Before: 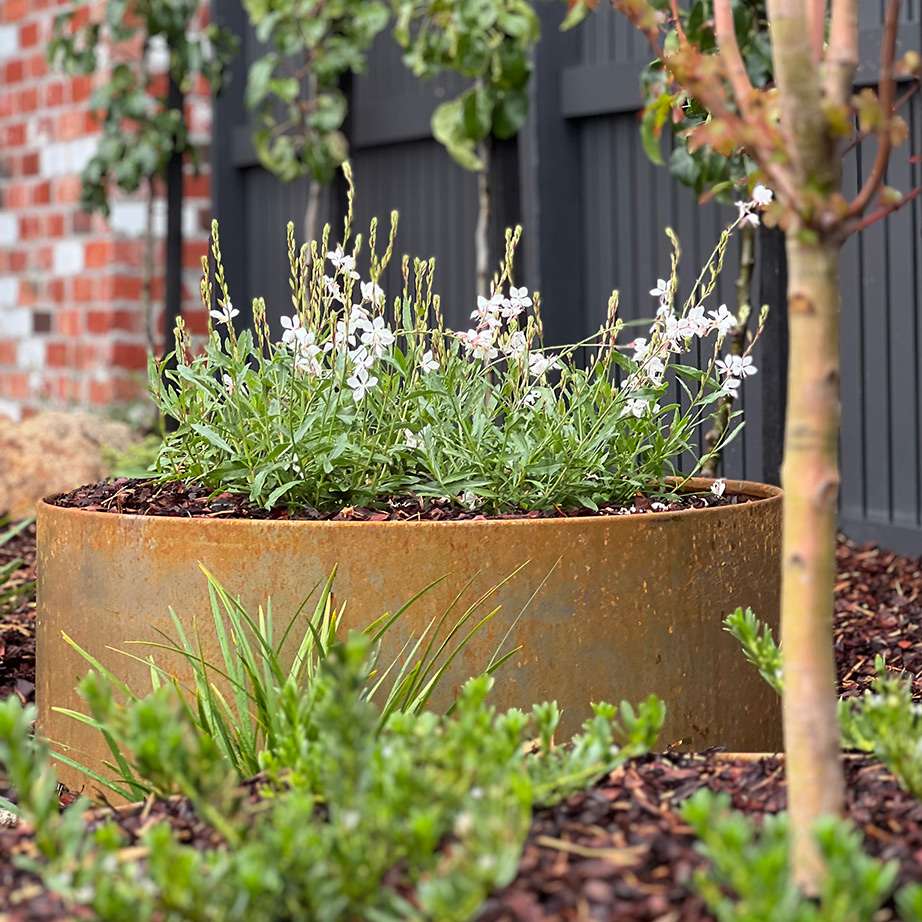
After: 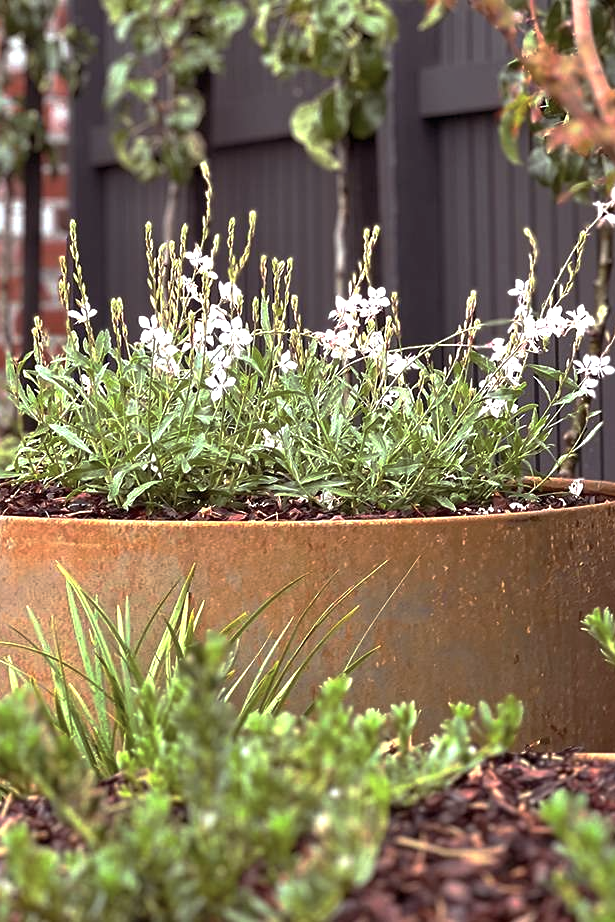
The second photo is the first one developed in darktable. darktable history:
base curve: curves: ch0 [(0, 0) (0.595, 0.418) (1, 1)], preserve colors none
tone equalizer: -7 EV 0.18 EV, -6 EV 0.12 EV, -5 EV 0.08 EV, -4 EV 0.04 EV, -2 EV -0.02 EV, -1 EV -0.04 EV, +0 EV -0.06 EV, luminance estimator HSV value / RGB max
crop and rotate: left 15.446%, right 17.836%
contrast brightness saturation: contrast 0.06, brightness -0.01, saturation -0.23
exposure: exposure 0.657 EV, compensate highlight preservation false
rgb levels: mode RGB, independent channels, levels [[0, 0.474, 1], [0, 0.5, 1], [0, 0.5, 1]]
